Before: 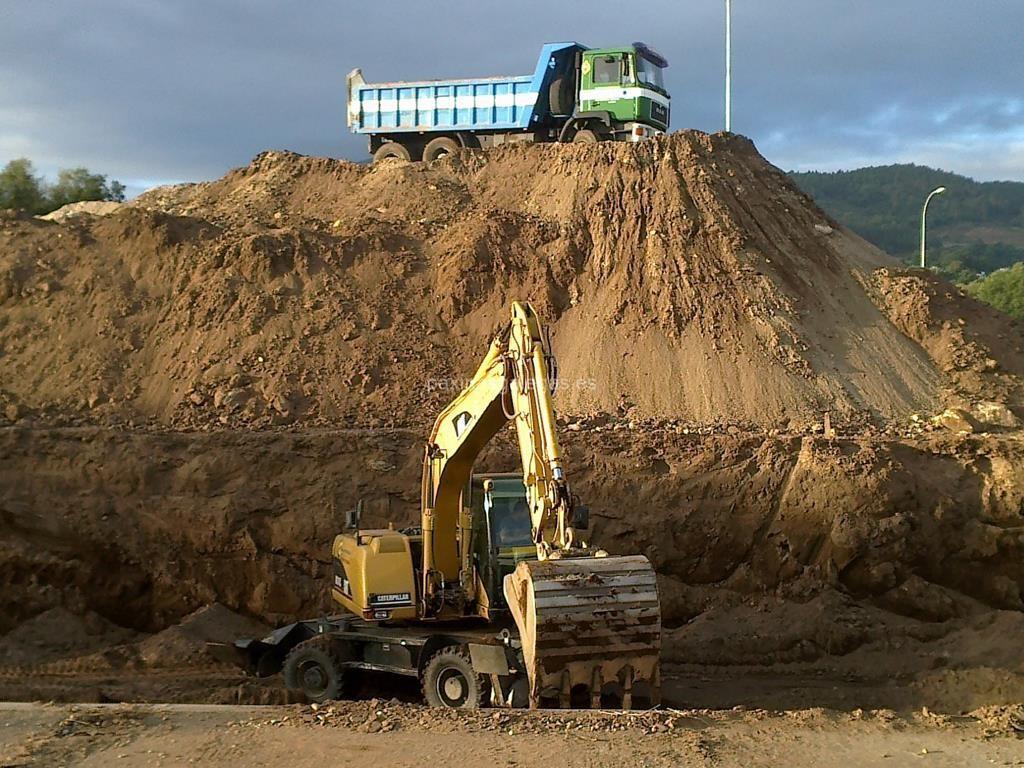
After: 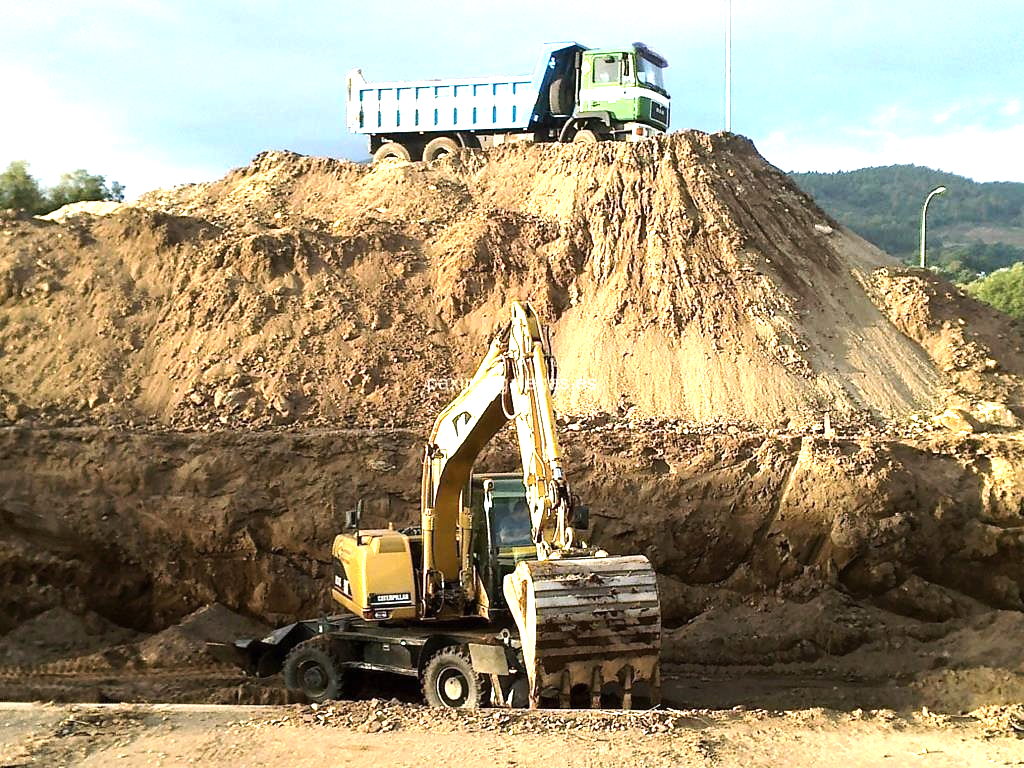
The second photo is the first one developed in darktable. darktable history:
color zones: curves: ch1 [(0, 0.469) (0.001, 0.469) (0.12, 0.446) (0.248, 0.469) (0.5, 0.5) (0.748, 0.5) (0.999, 0.469) (1, 0.469)]
tone equalizer: -8 EV -0.75 EV, -7 EV -0.7 EV, -6 EV -0.6 EV, -5 EV -0.4 EV, -3 EV 0.4 EV, -2 EV 0.6 EV, -1 EV 0.7 EV, +0 EV 0.75 EV, edges refinement/feathering 500, mask exposure compensation -1.57 EV, preserve details no
exposure: black level correction 0, exposure 1 EV, compensate exposure bias true, compensate highlight preservation false
